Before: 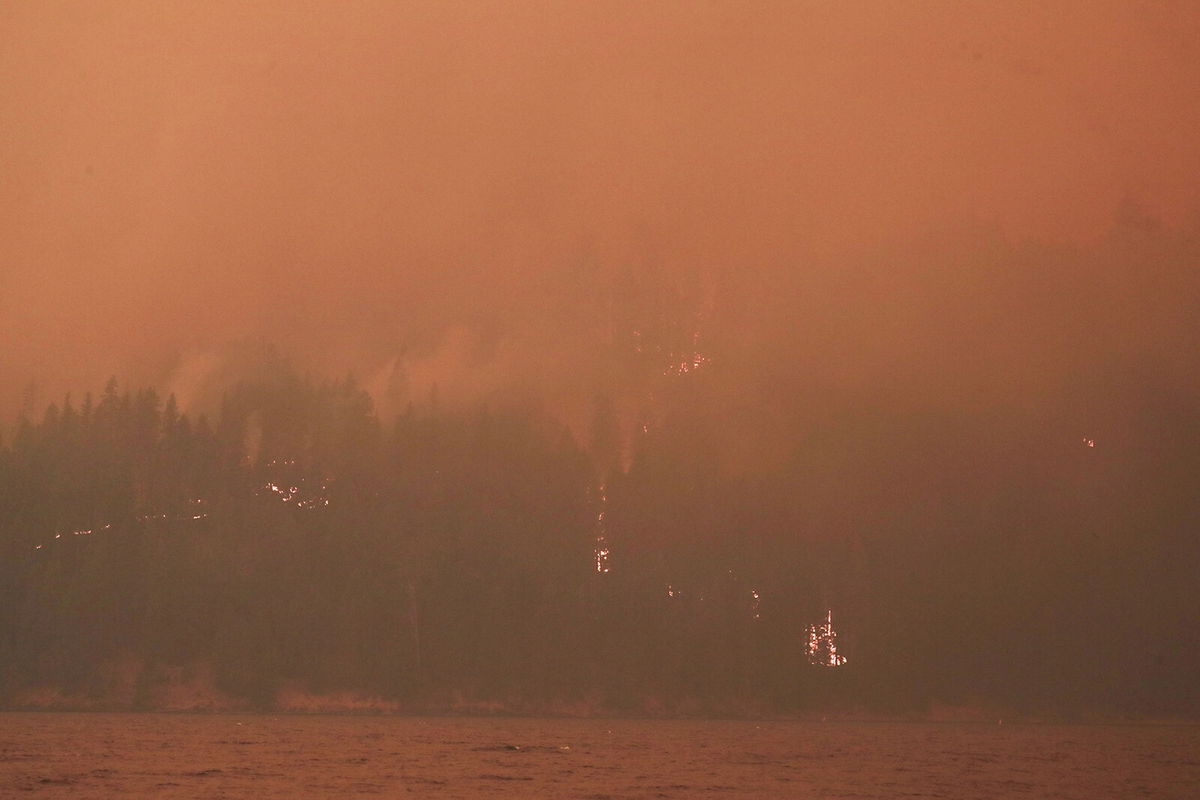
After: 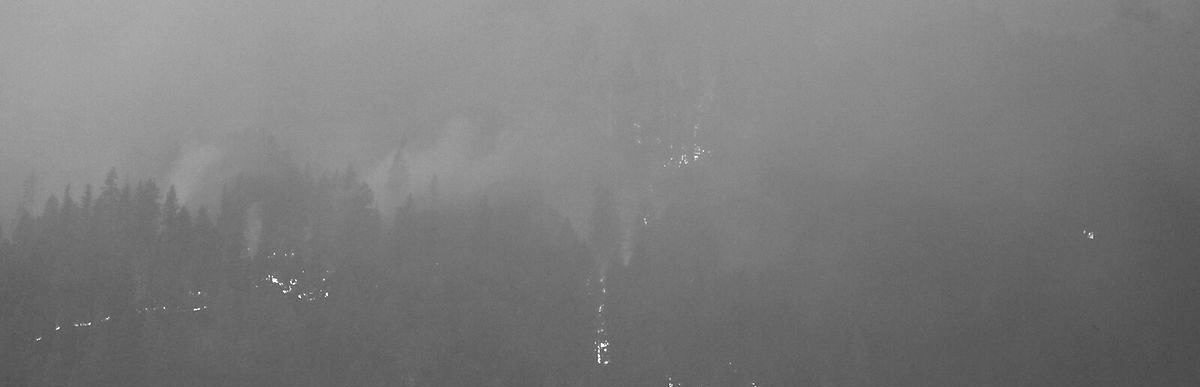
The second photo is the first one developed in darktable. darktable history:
exposure: black level correction 0.012, exposure 0.7 EV, compensate exposure bias true, compensate highlight preservation false
white balance: red 0.974, blue 1.044
crop and rotate: top 26.056%, bottom 25.543%
monochrome: size 1
